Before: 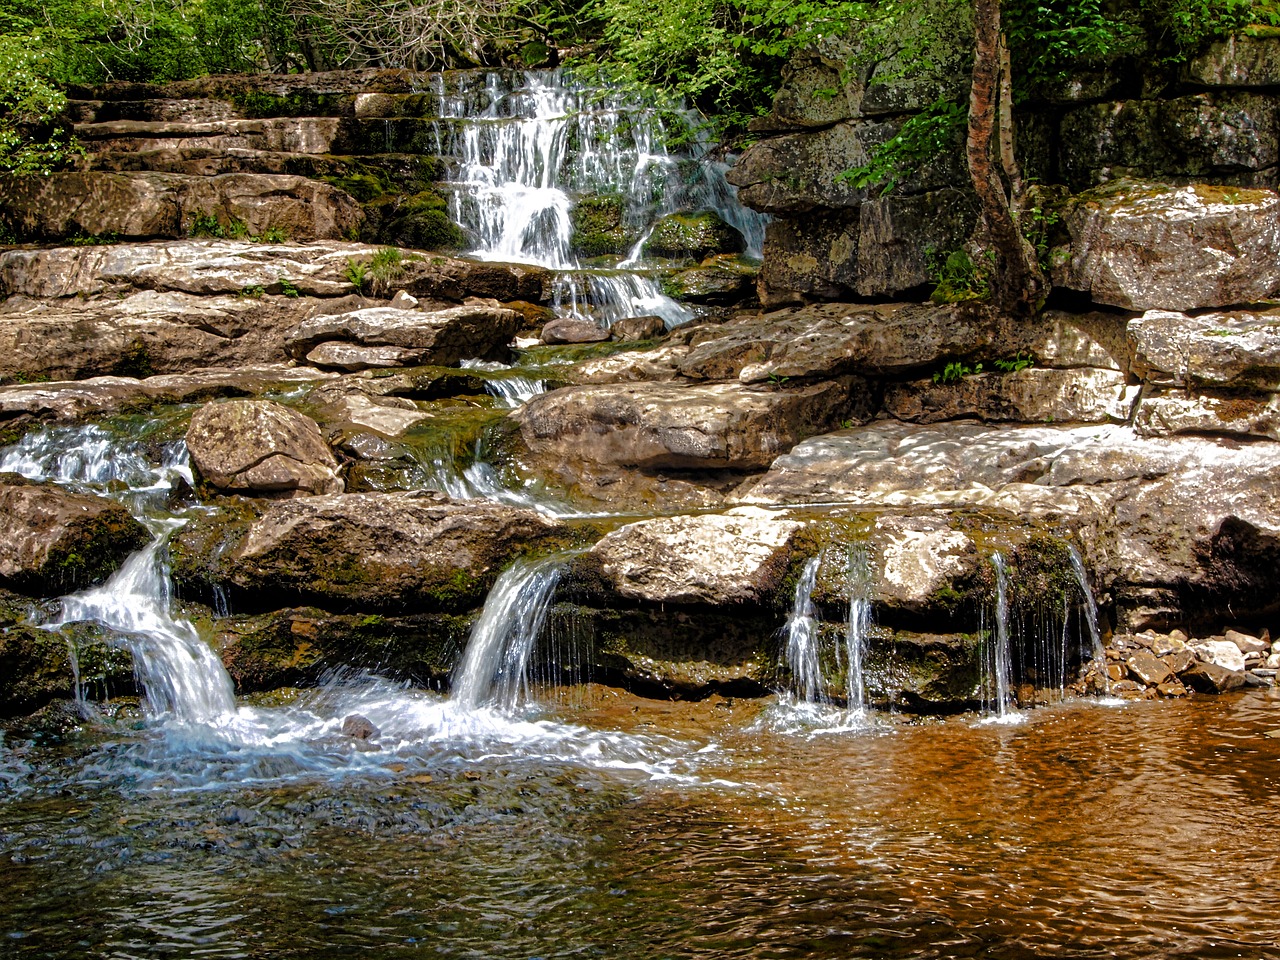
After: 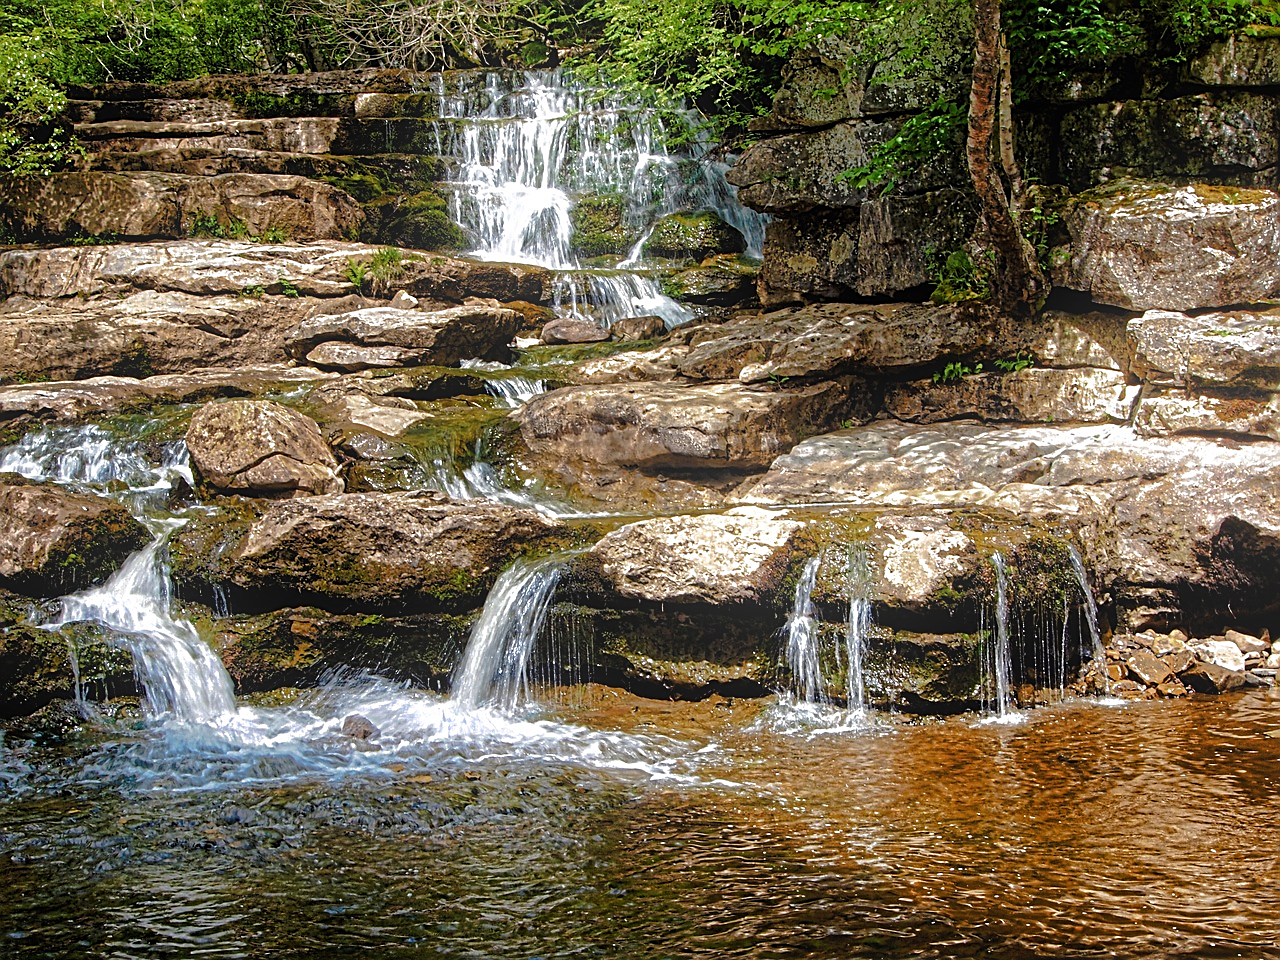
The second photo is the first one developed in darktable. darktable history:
sharpen: on, module defaults
bloom: size 16%, threshold 98%, strength 20%
